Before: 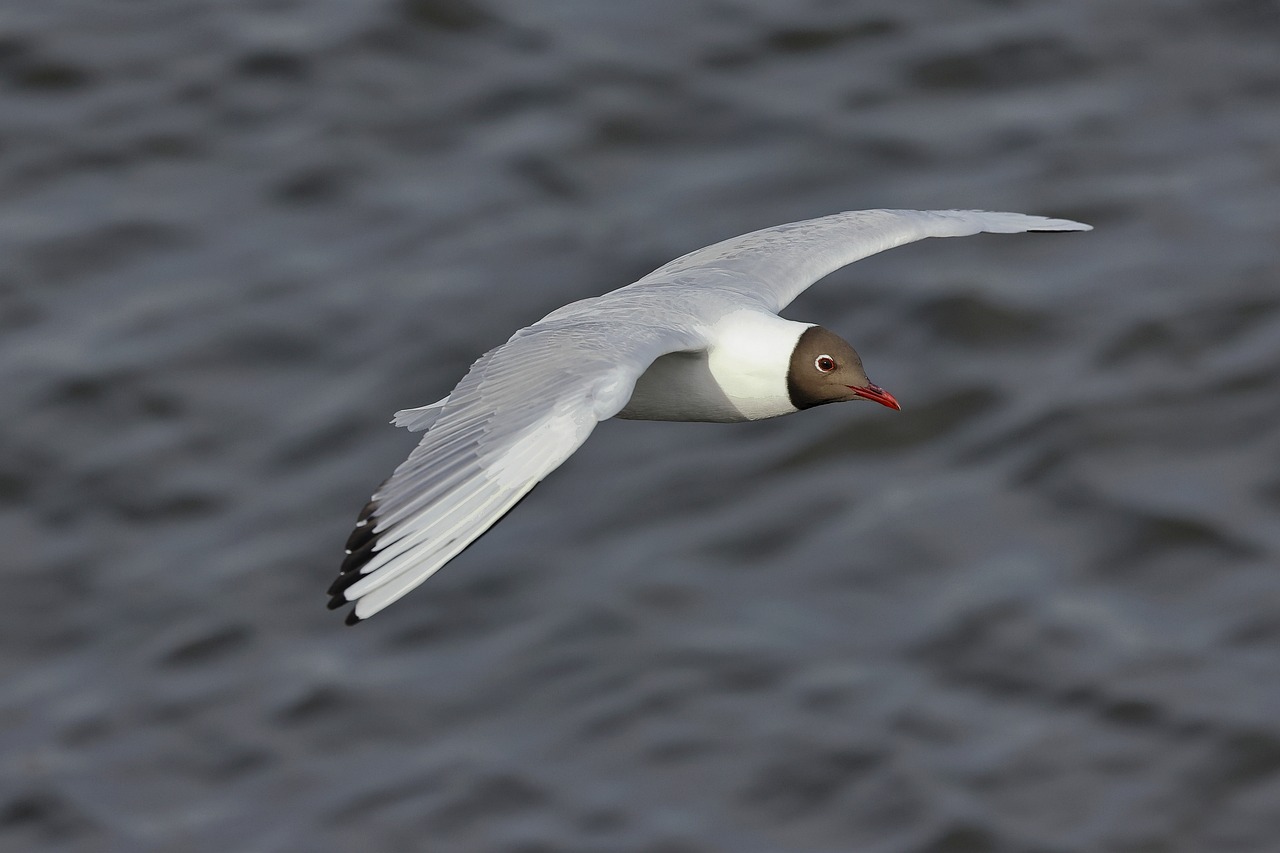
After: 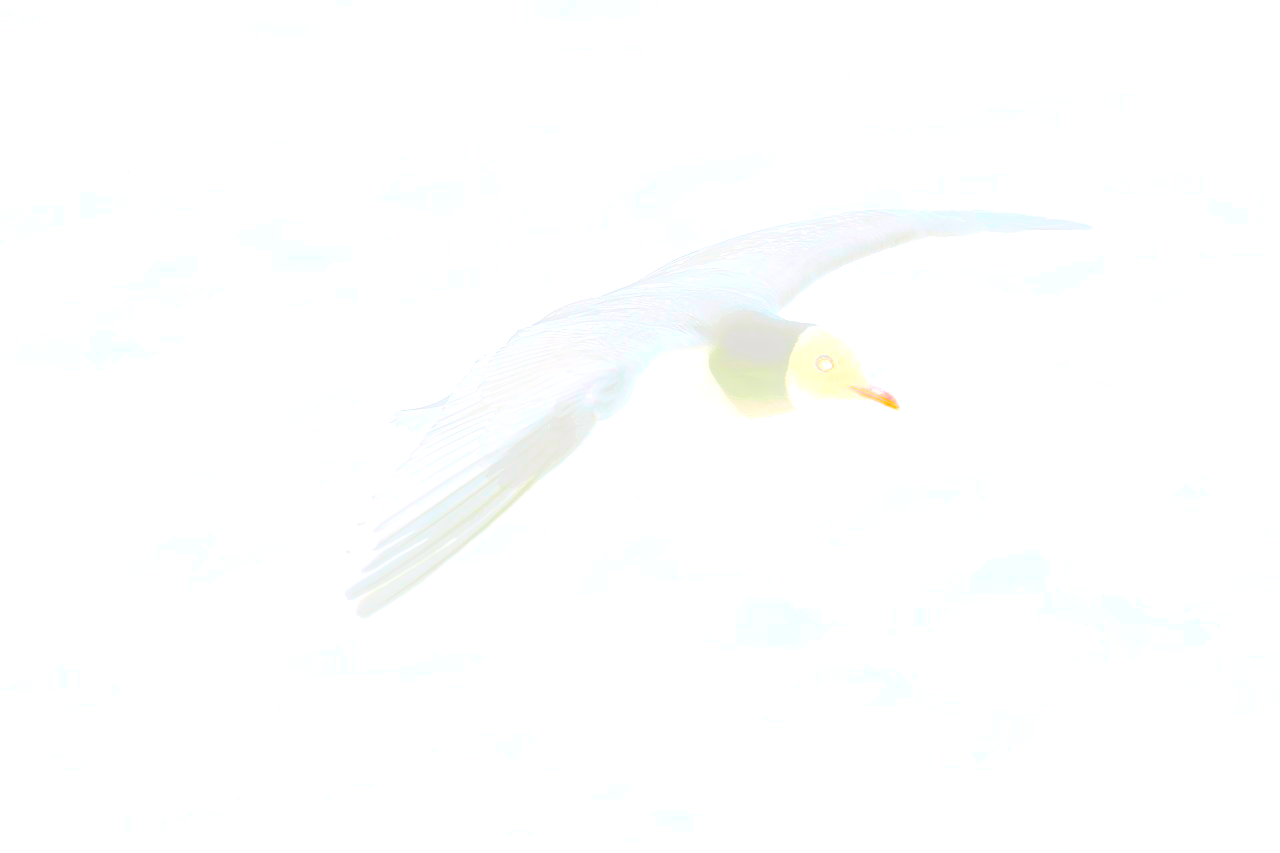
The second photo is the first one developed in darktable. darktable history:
bloom: size 85%, threshold 5%, strength 85%
haze removal: strength 0.29, distance 0.25, compatibility mode true, adaptive false
exposure: black level correction 0, exposure 1.9 EV, compensate highlight preservation false
